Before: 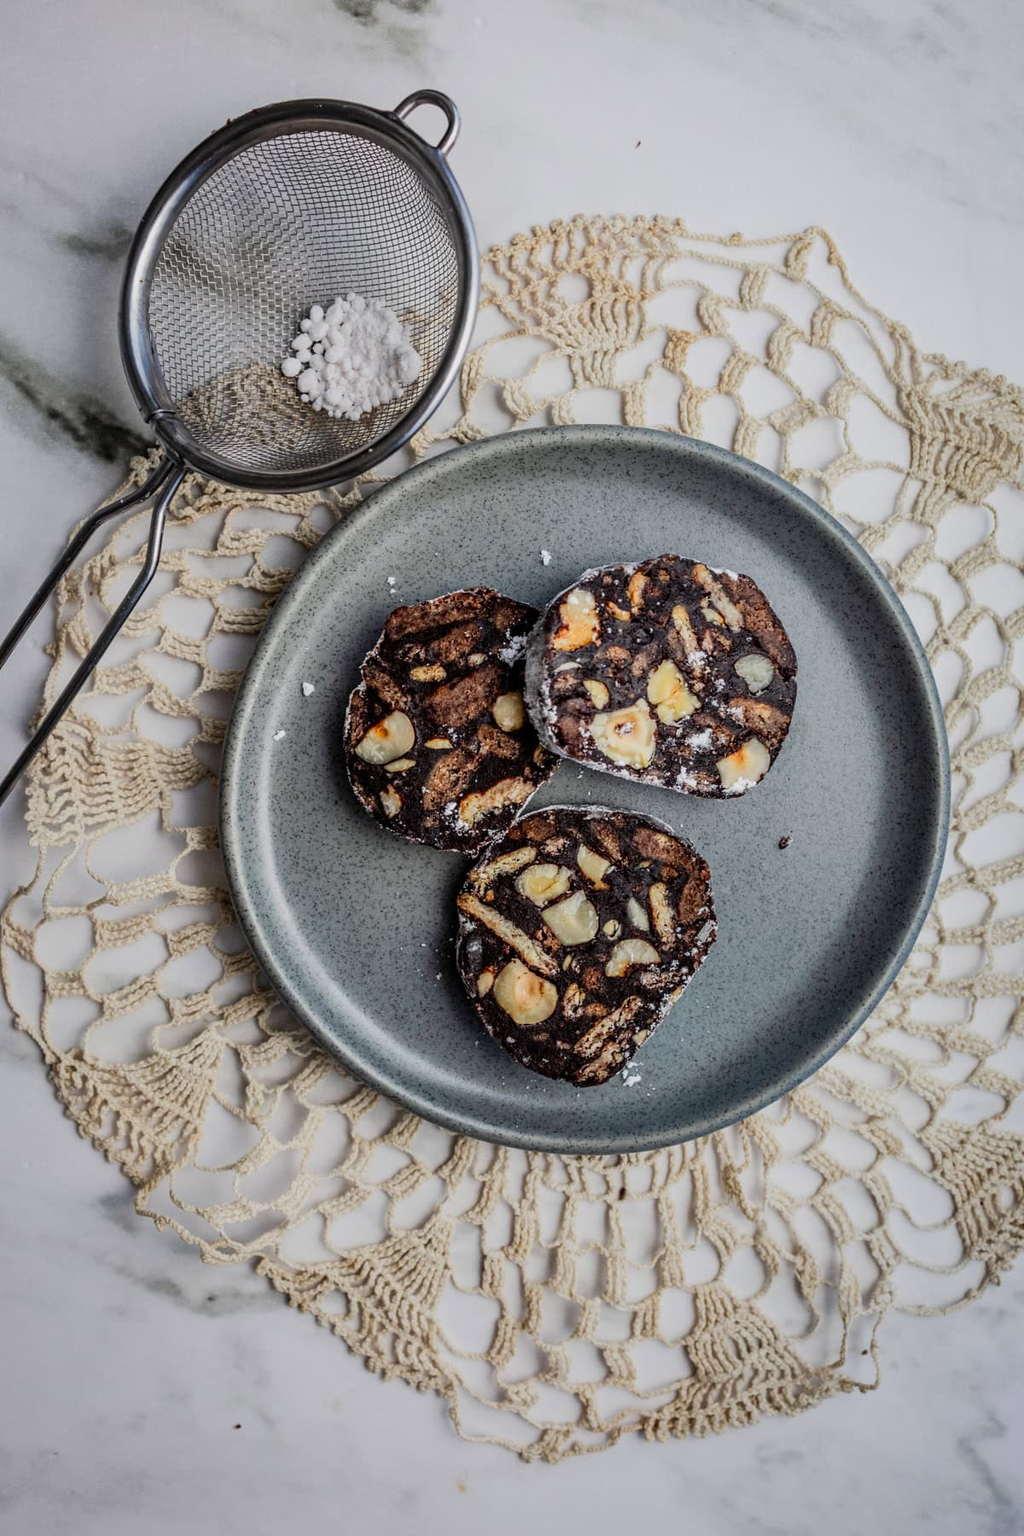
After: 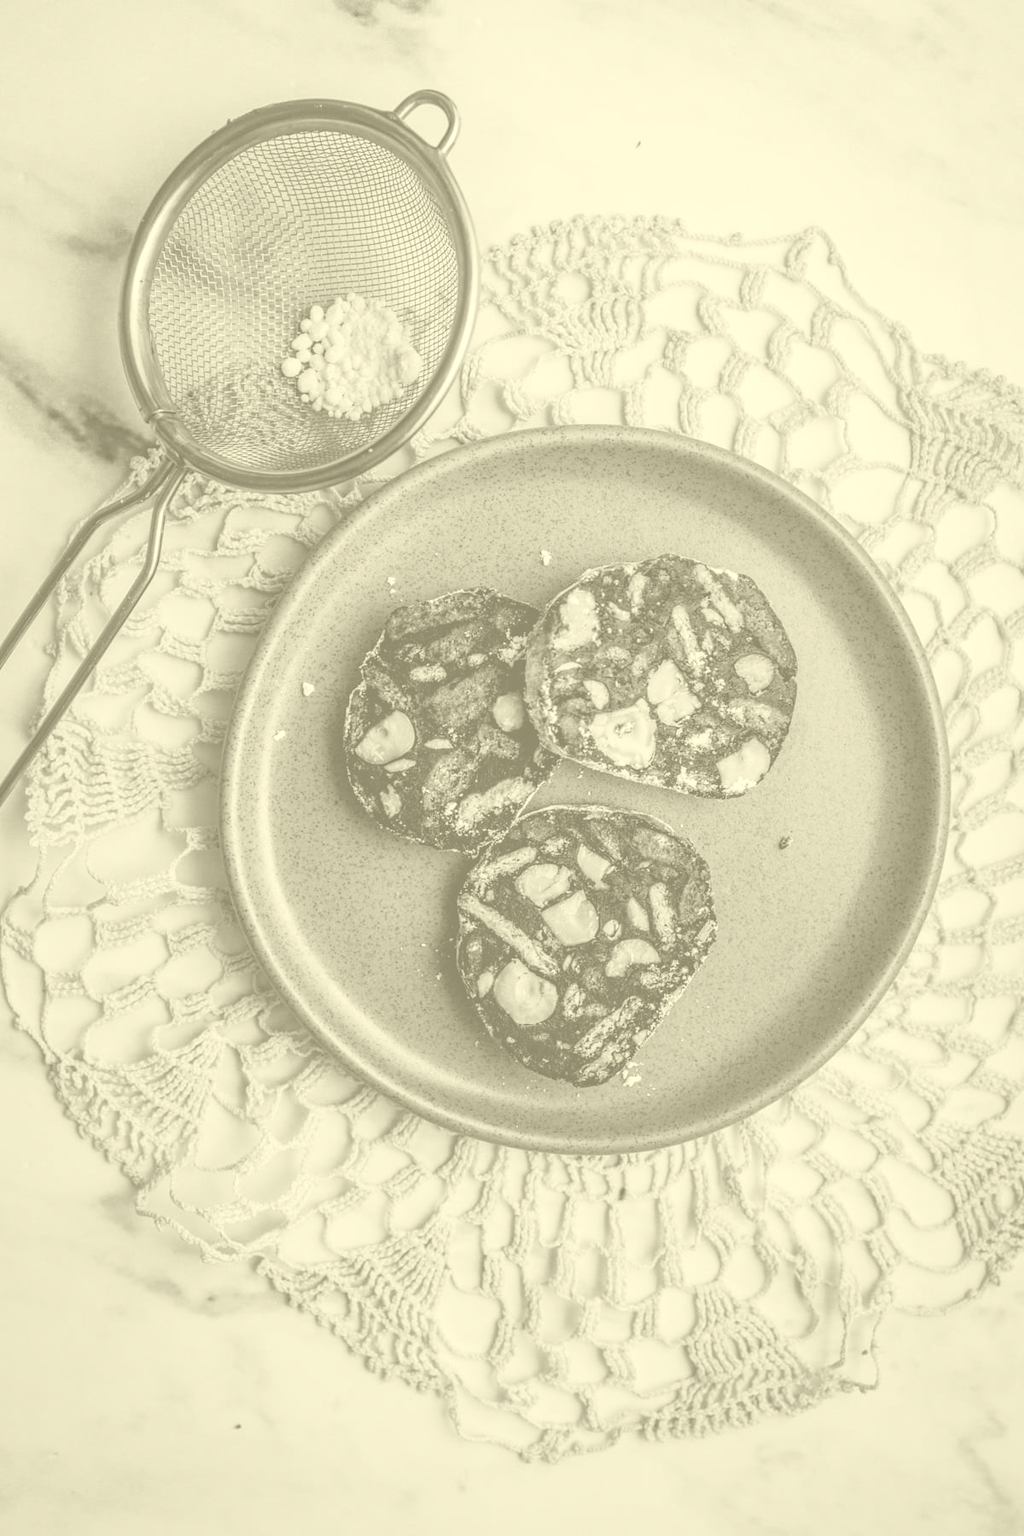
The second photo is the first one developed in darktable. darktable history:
color balance rgb: perceptual saturation grading › global saturation 10%, global vibrance 10%
colorize: hue 43.2°, saturation 40%, version 1
white balance: red 1.05, blue 1.072
local contrast: detail 110%
